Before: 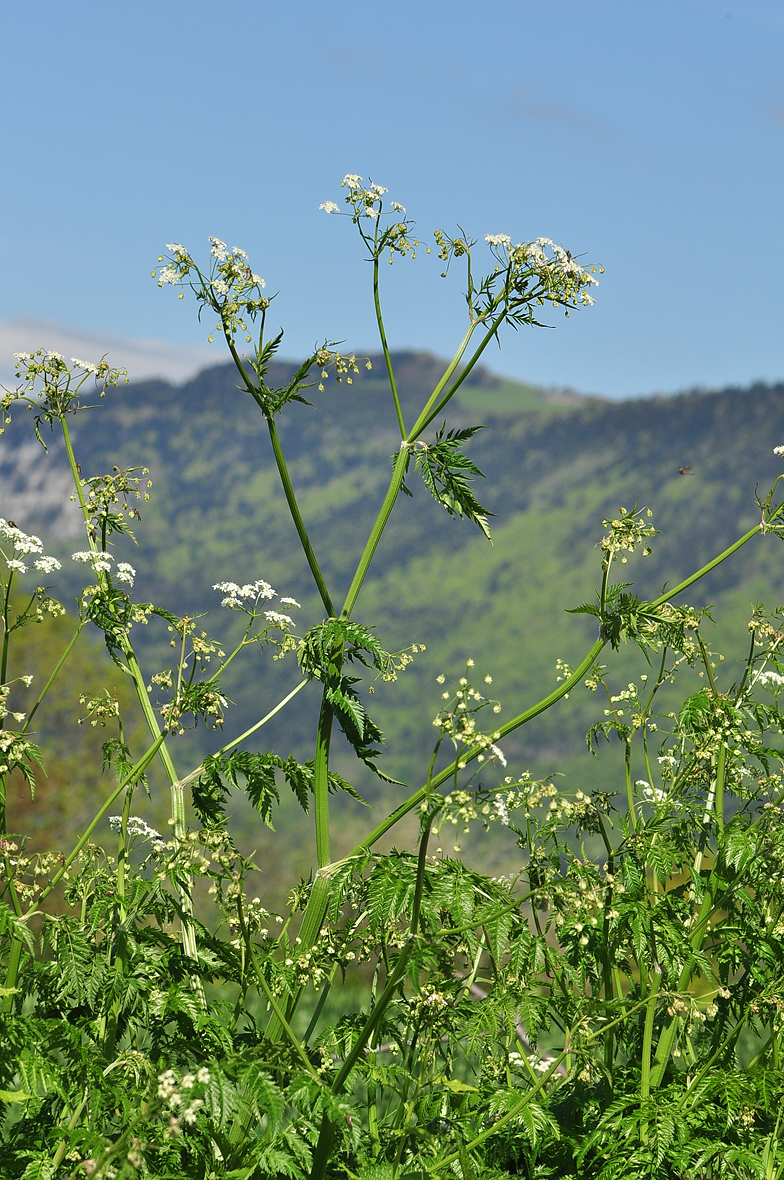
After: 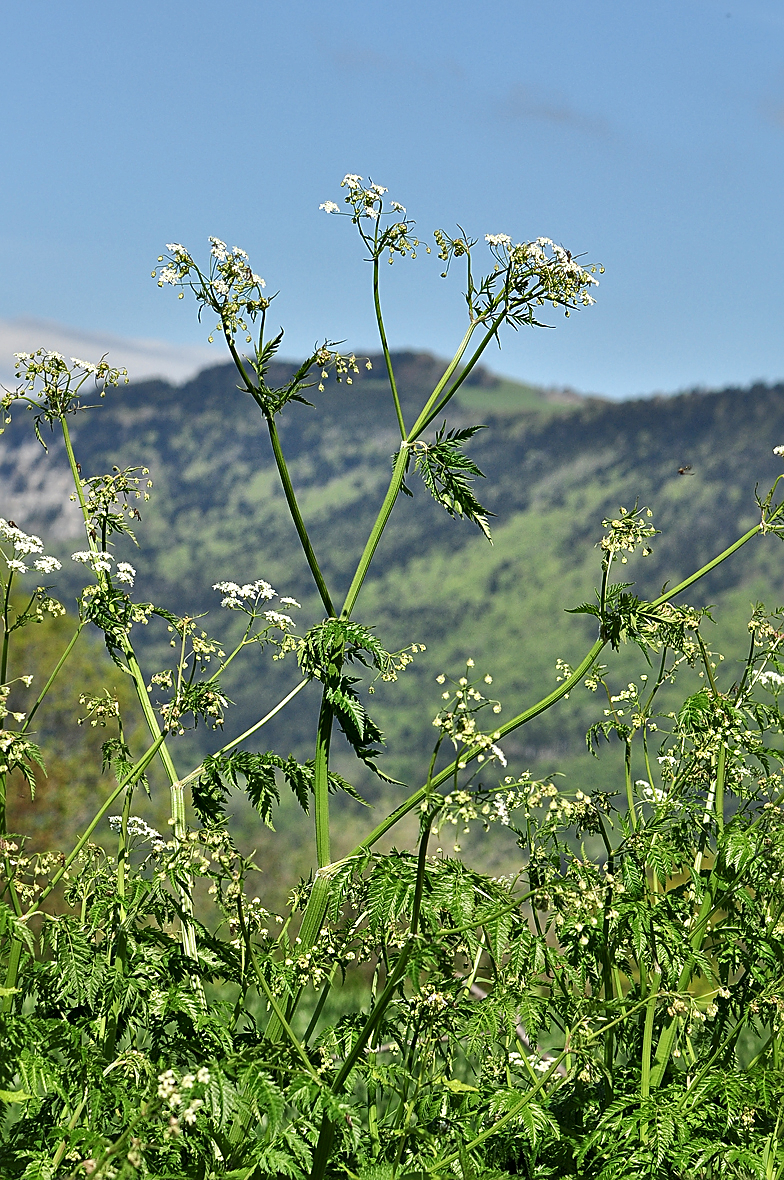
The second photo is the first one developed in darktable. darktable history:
local contrast: mode bilateral grid, contrast 20, coarseness 50, detail 179%, midtone range 0.2
sharpen: on, module defaults
